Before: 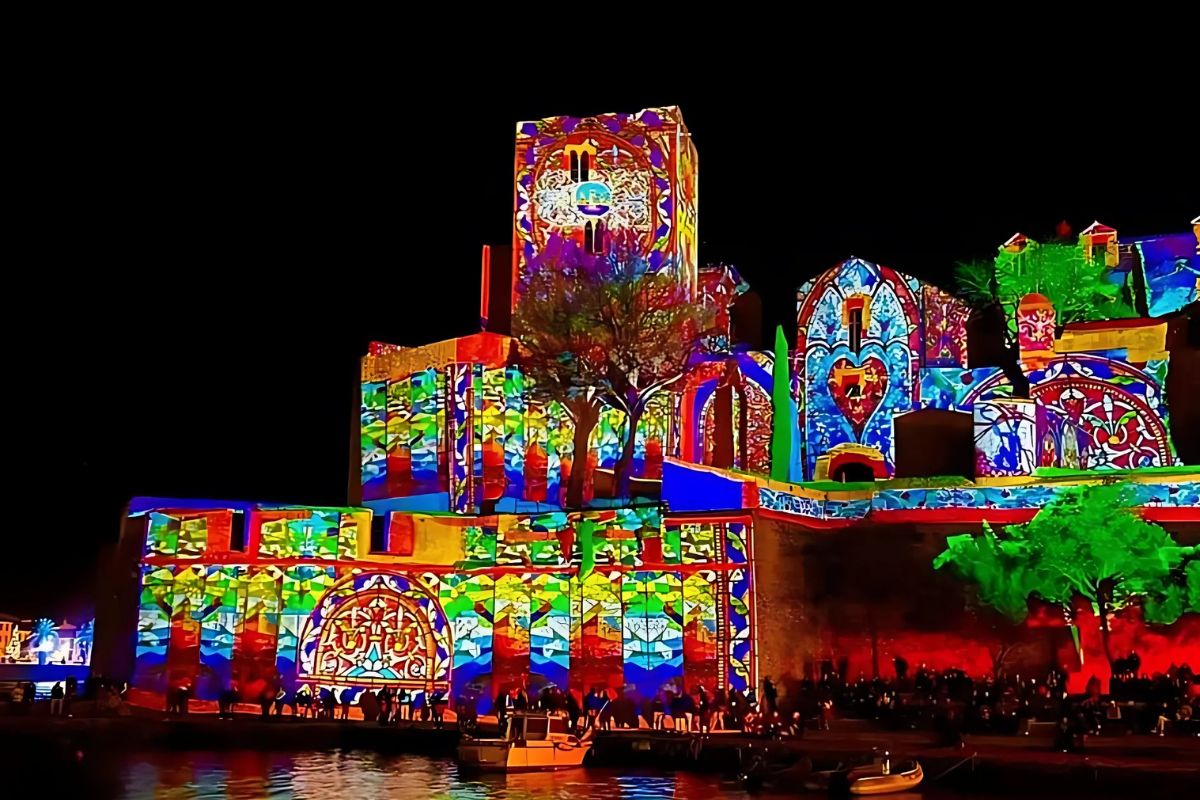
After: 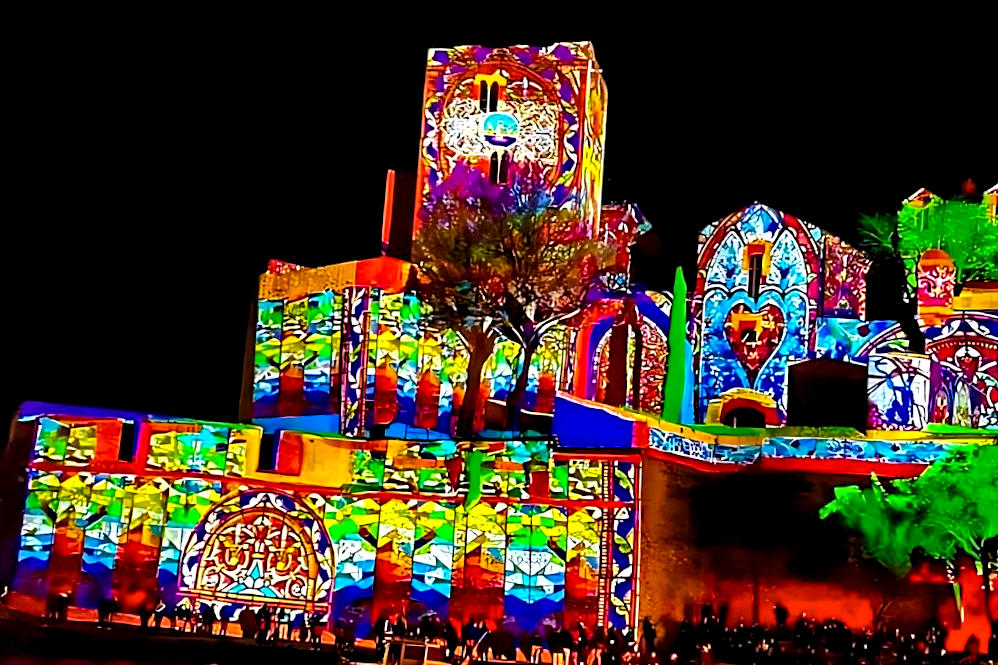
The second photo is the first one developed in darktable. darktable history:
crop and rotate: angle -3.27°, left 5.211%, top 5.211%, right 4.607%, bottom 4.607%
color balance rgb: perceptual saturation grading › global saturation 25%, perceptual brilliance grading › mid-tones 10%, perceptual brilliance grading › shadows 15%, global vibrance 20%
contrast equalizer: y [[0.601, 0.6, 0.598, 0.598, 0.6, 0.601], [0.5 ×6], [0.5 ×6], [0 ×6], [0 ×6]]
